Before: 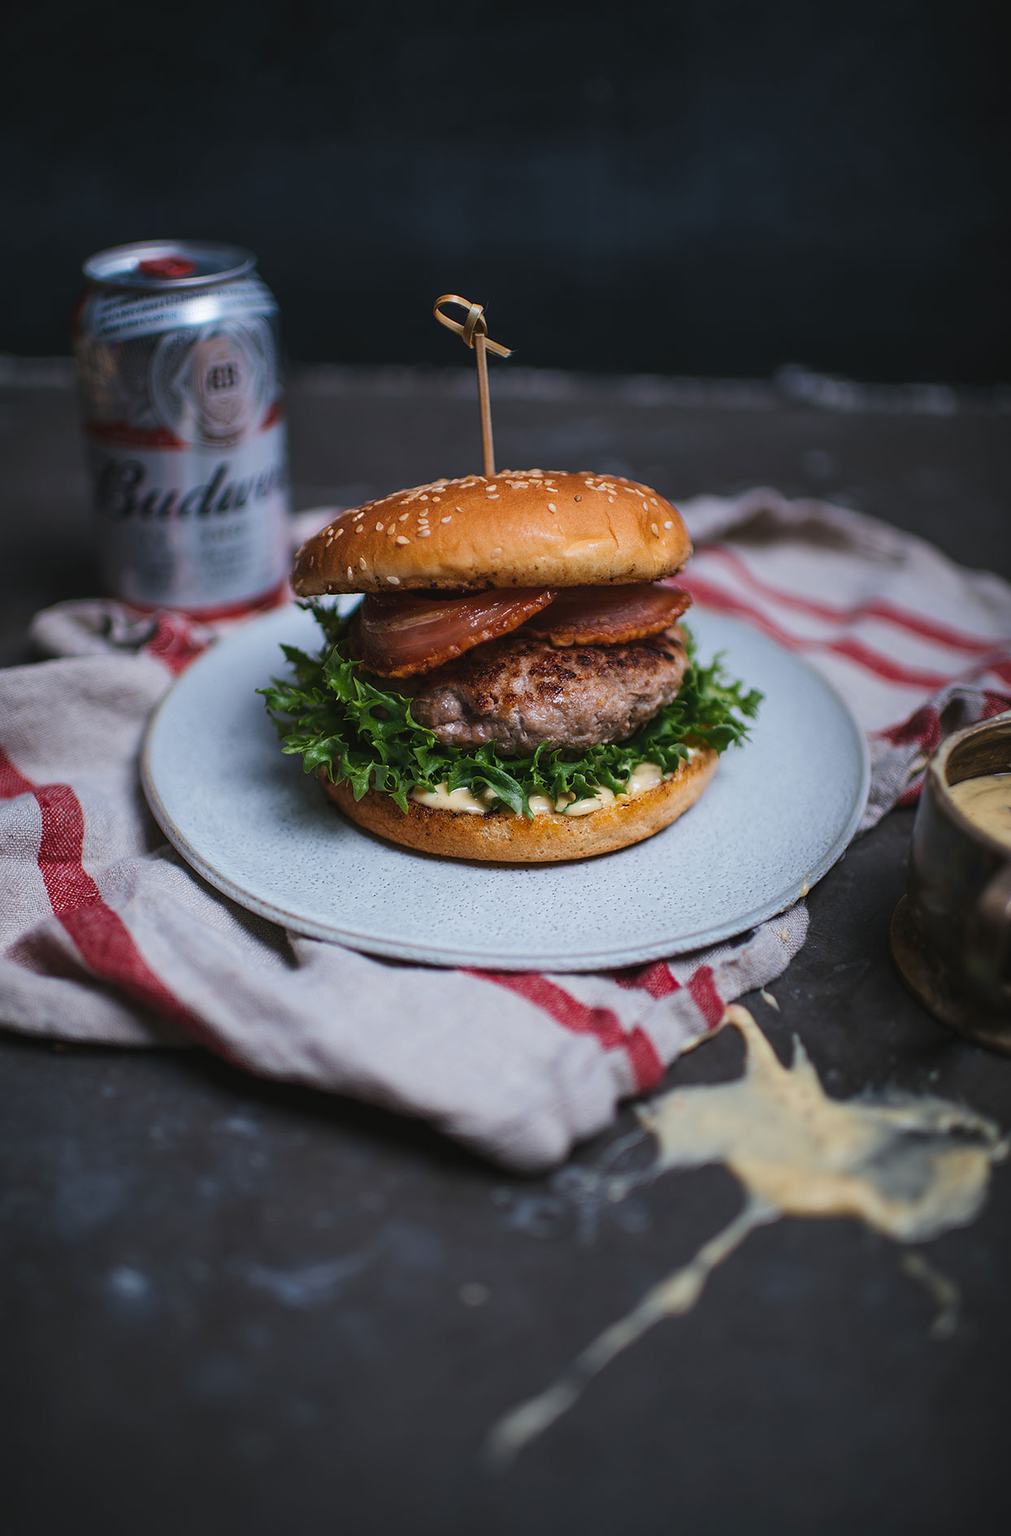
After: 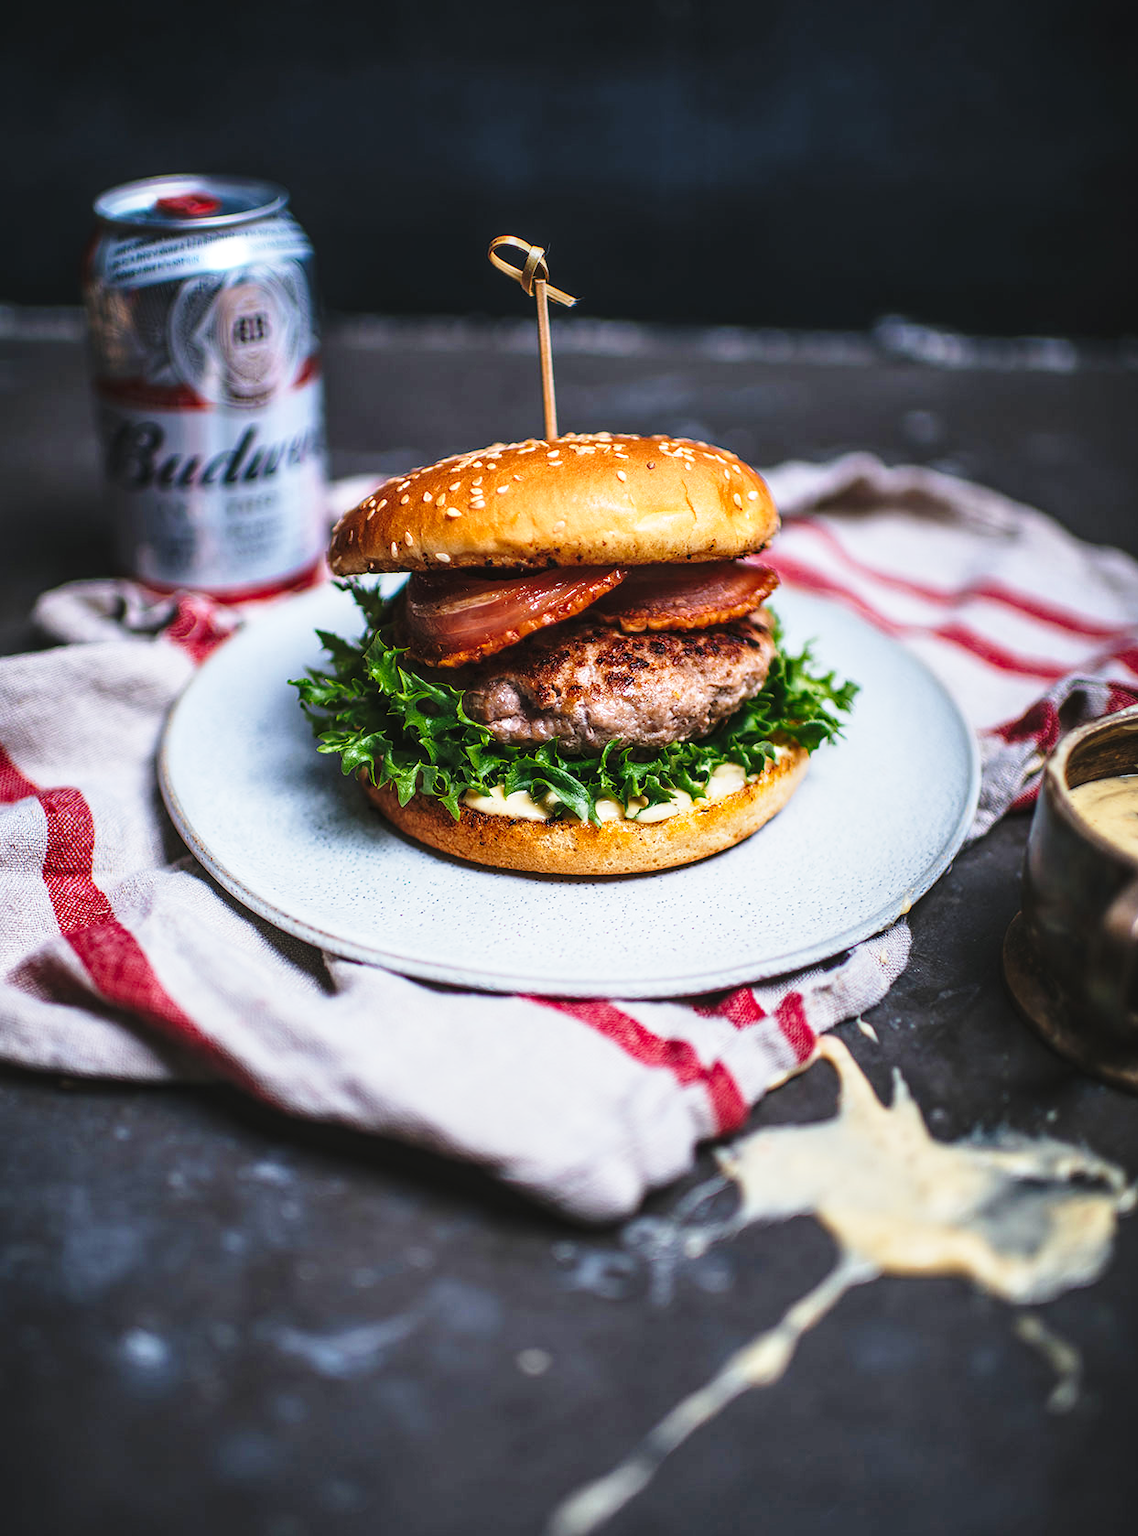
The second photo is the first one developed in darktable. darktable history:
base curve: curves: ch0 [(0, 0) (0.026, 0.03) (0.109, 0.232) (0.351, 0.748) (0.669, 0.968) (1, 1)], preserve colors none
crop and rotate: top 5.6%, bottom 5.575%
local contrast: on, module defaults
